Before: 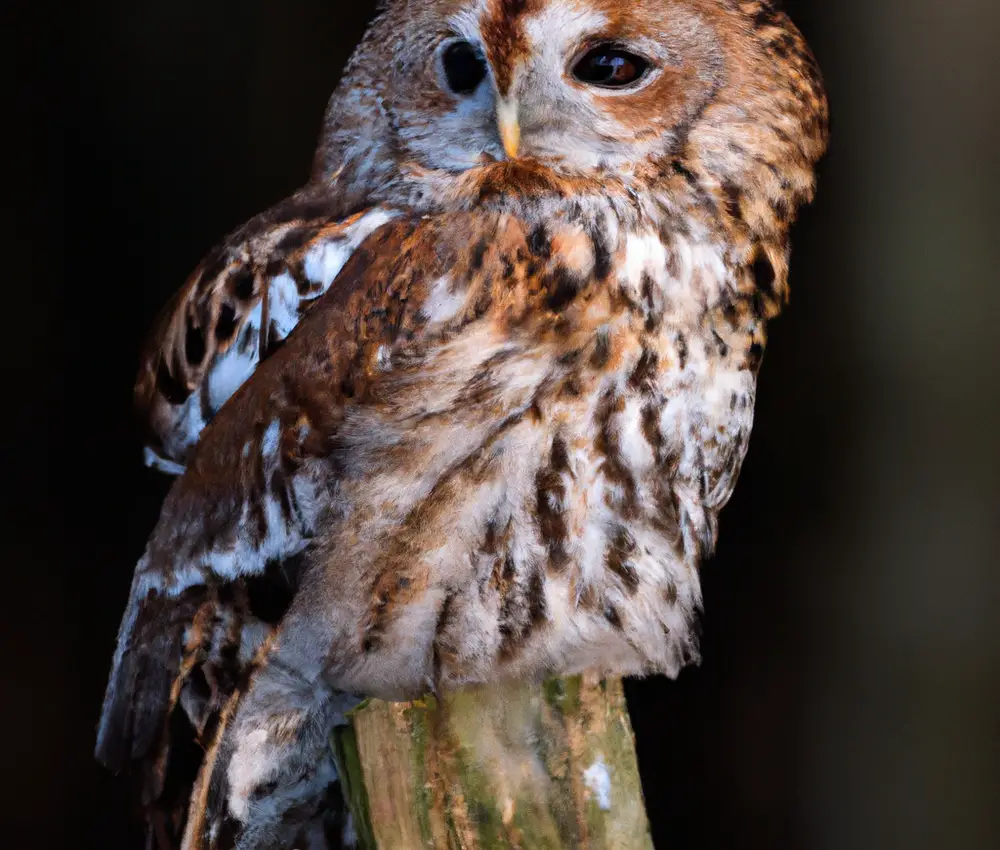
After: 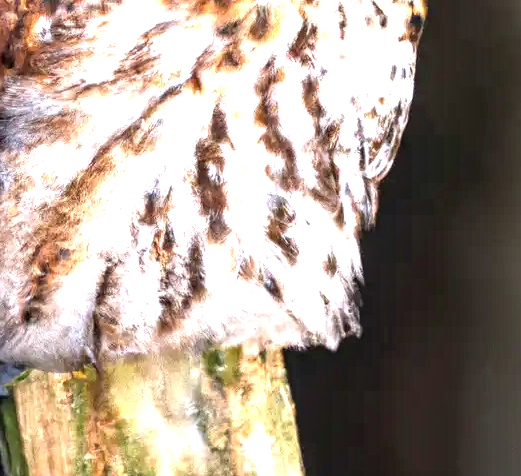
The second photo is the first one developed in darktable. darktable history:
exposure: exposure 1.994 EV, compensate highlight preservation false
crop: left 34.058%, top 38.709%, right 13.762%, bottom 5.18%
local contrast: detail 130%
